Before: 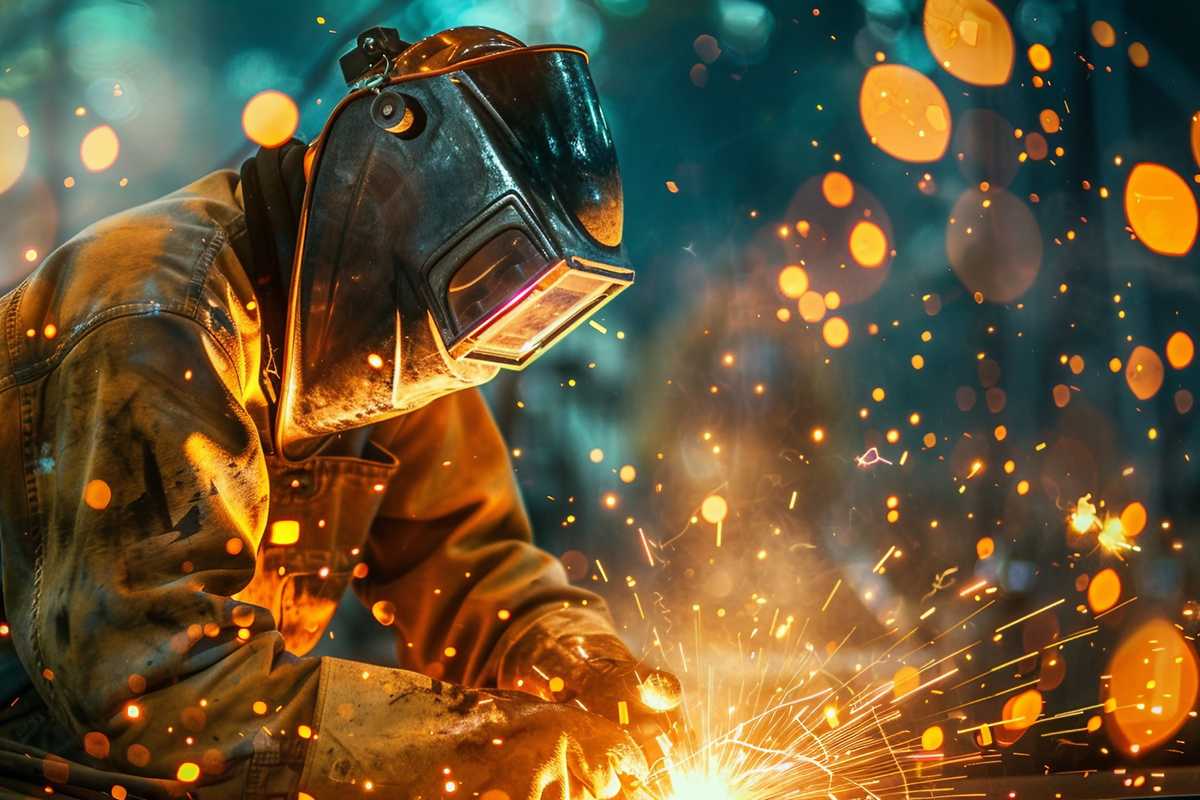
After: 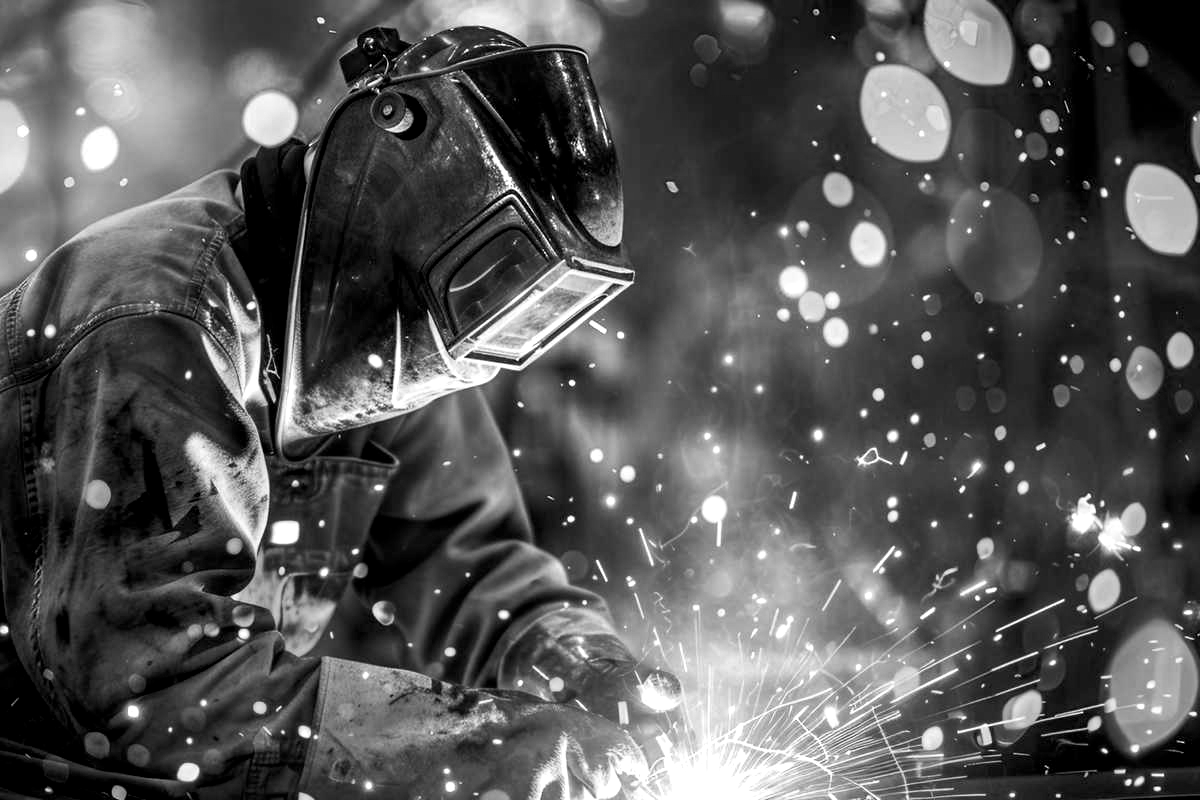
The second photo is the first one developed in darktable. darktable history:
color balance rgb: shadows lift › luminance -21.66%, shadows lift › chroma 6.57%, shadows lift › hue 270°, power › chroma 0.68%, power › hue 60°, highlights gain › luminance 6.08%, highlights gain › chroma 1.33%, highlights gain › hue 90°, global offset › luminance -0.87%, perceptual saturation grading › global saturation 26.86%, perceptual saturation grading › highlights -28.39%, perceptual saturation grading › mid-tones 15.22%, perceptual saturation grading › shadows 33.98%, perceptual brilliance grading › highlights 10%, perceptual brilliance grading › mid-tones 5%
monochrome: a -6.99, b 35.61, size 1.4
